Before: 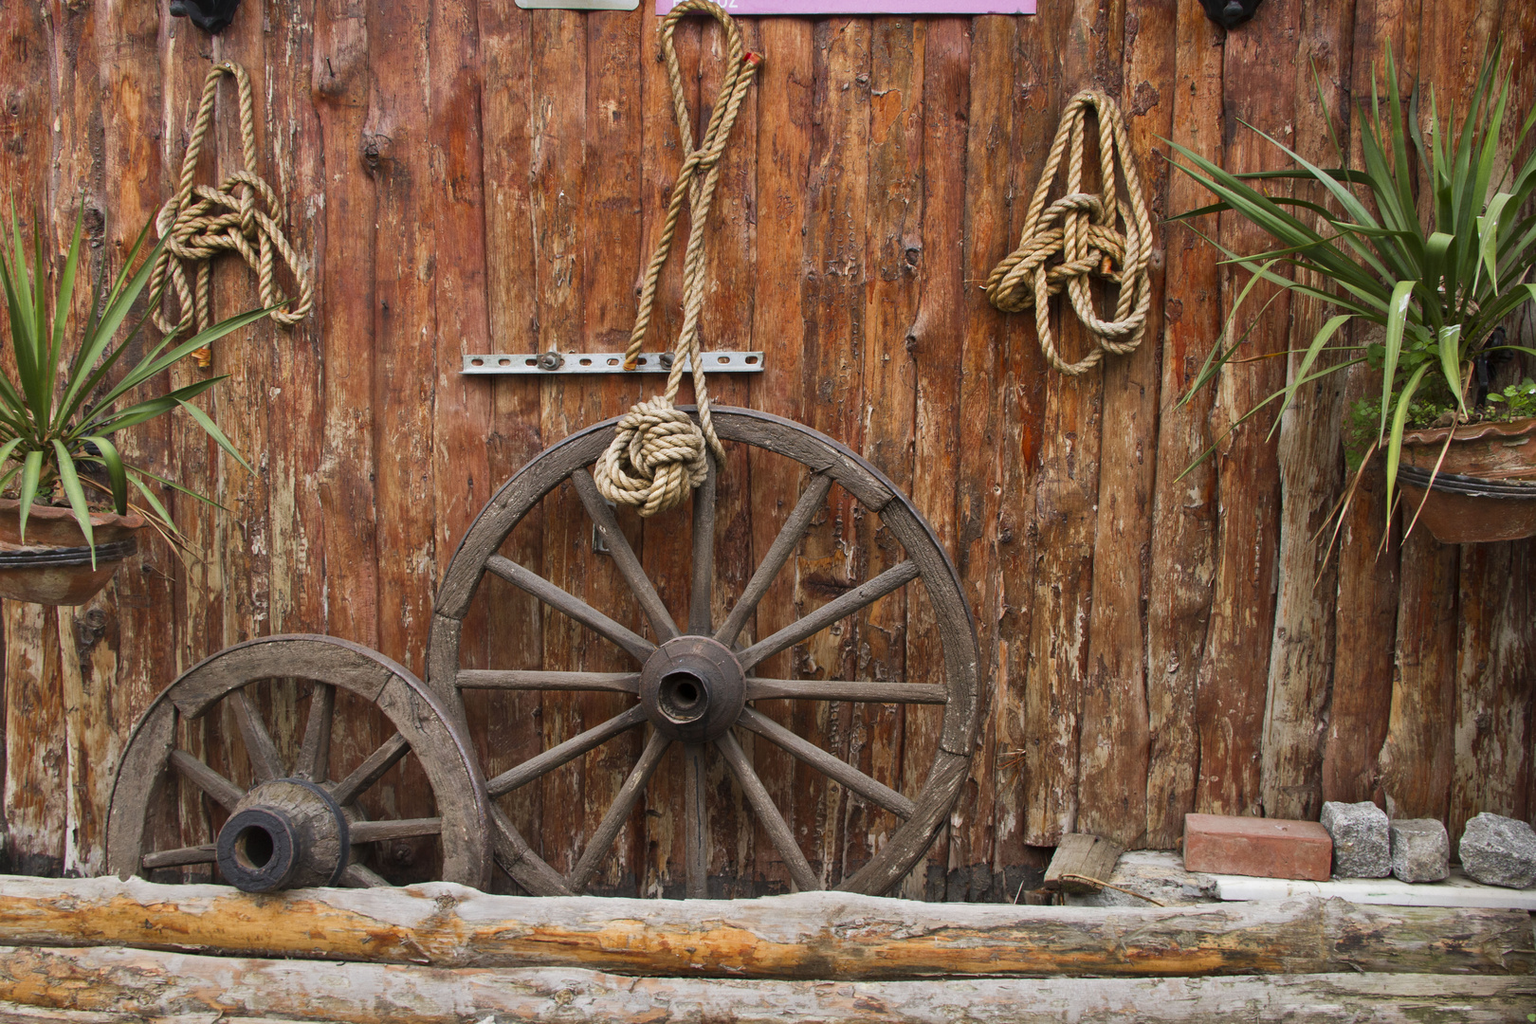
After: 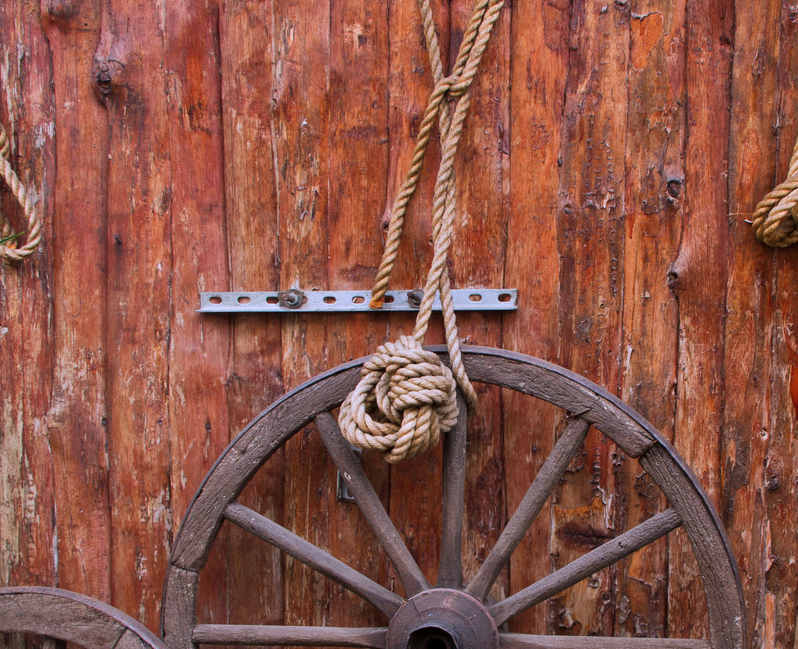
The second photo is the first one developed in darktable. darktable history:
color calibration: output R [0.999, 0.026, -0.11, 0], output G [-0.019, 1.037, -0.099, 0], output B [0.022, -0.023, 0.902, 0], illuminant custom, x 0.367, y 0.392, temperature 4437.75 K, clip negative RGB from gamut false
exposure: exposure -0.021 EV, compensate highlight preservation false
crop: left 17.835%, top 7.675%, right 32.881%, bottom 32.213%
